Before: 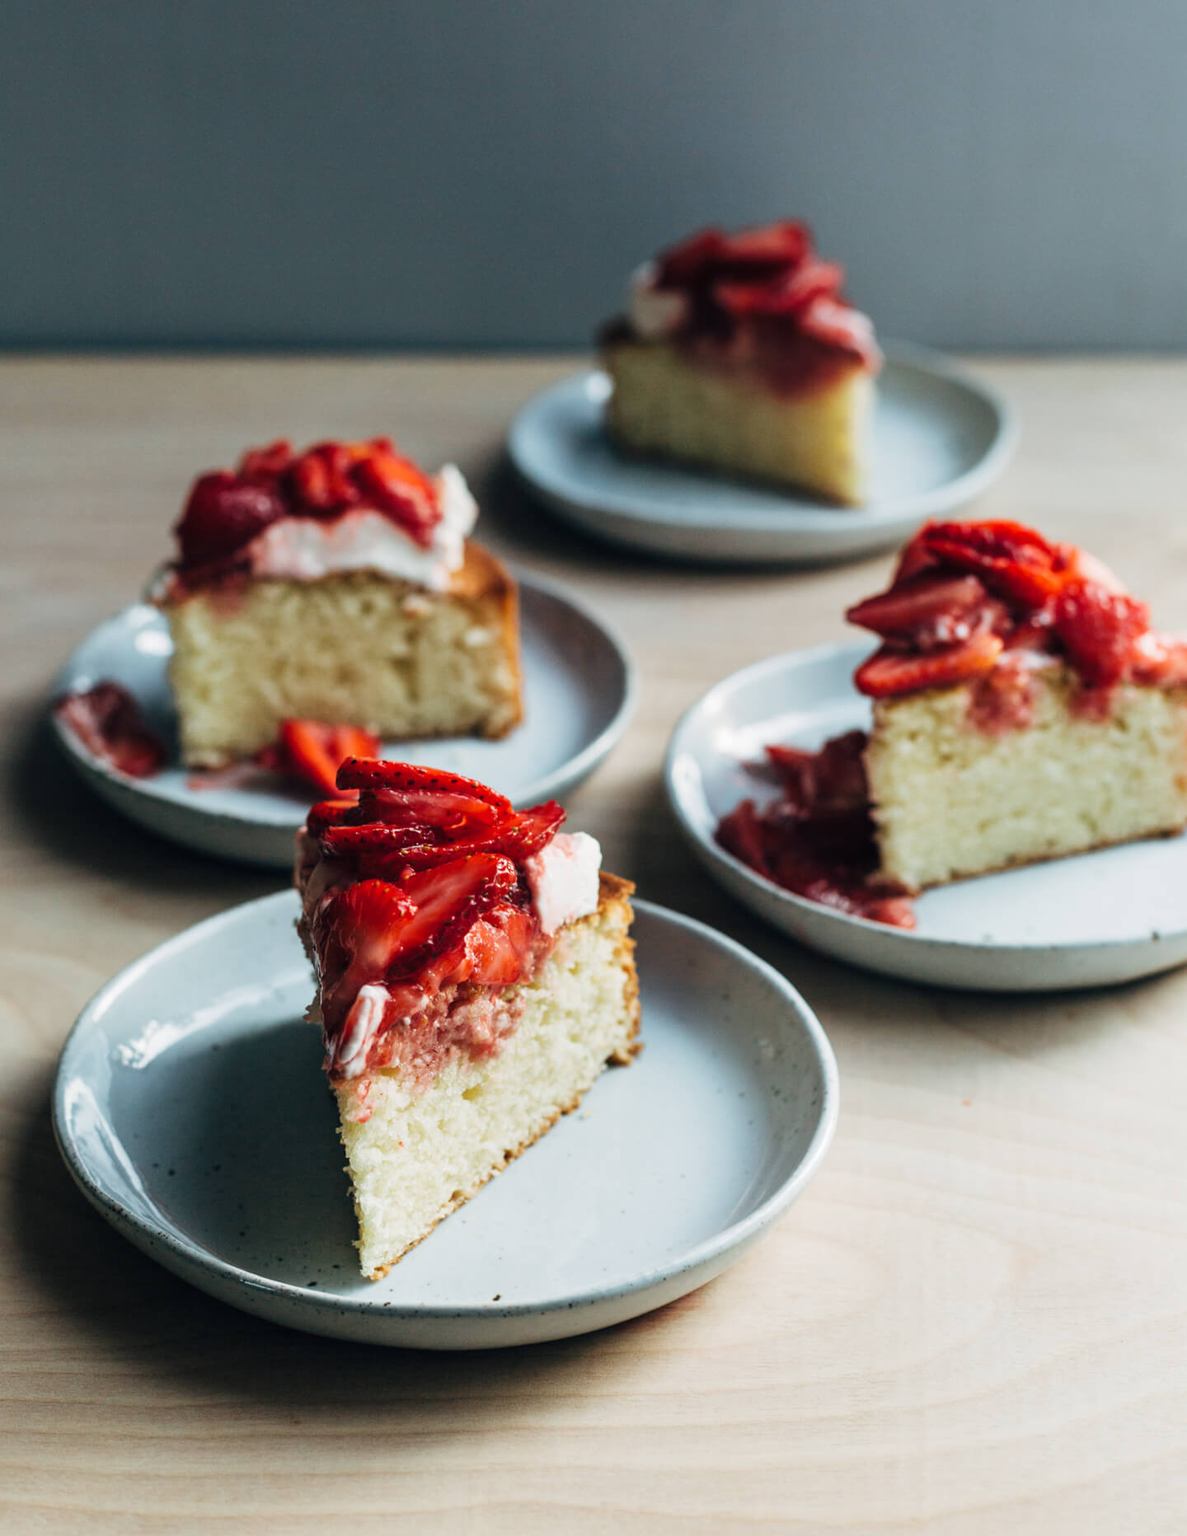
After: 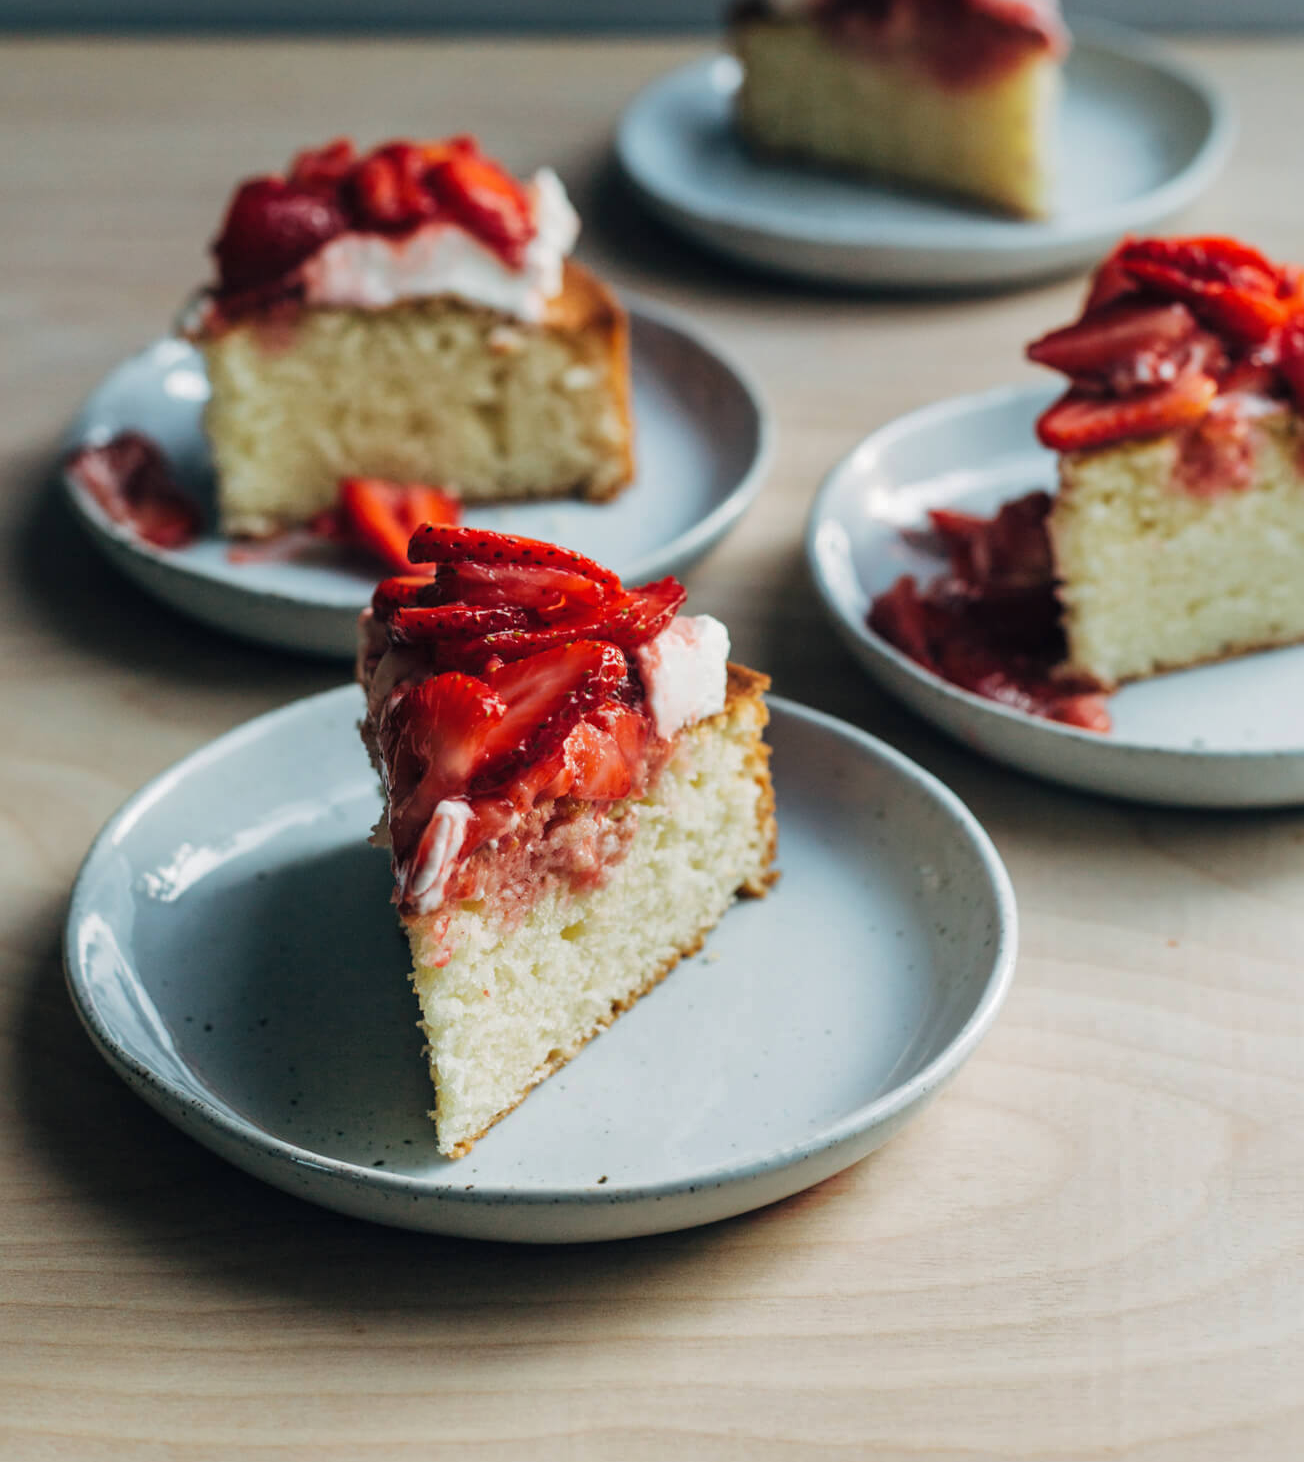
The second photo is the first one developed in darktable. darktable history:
shadows and highlights: shadows 30.12
crop: top 21.228%, right 9.422%, bottom 0.321%
